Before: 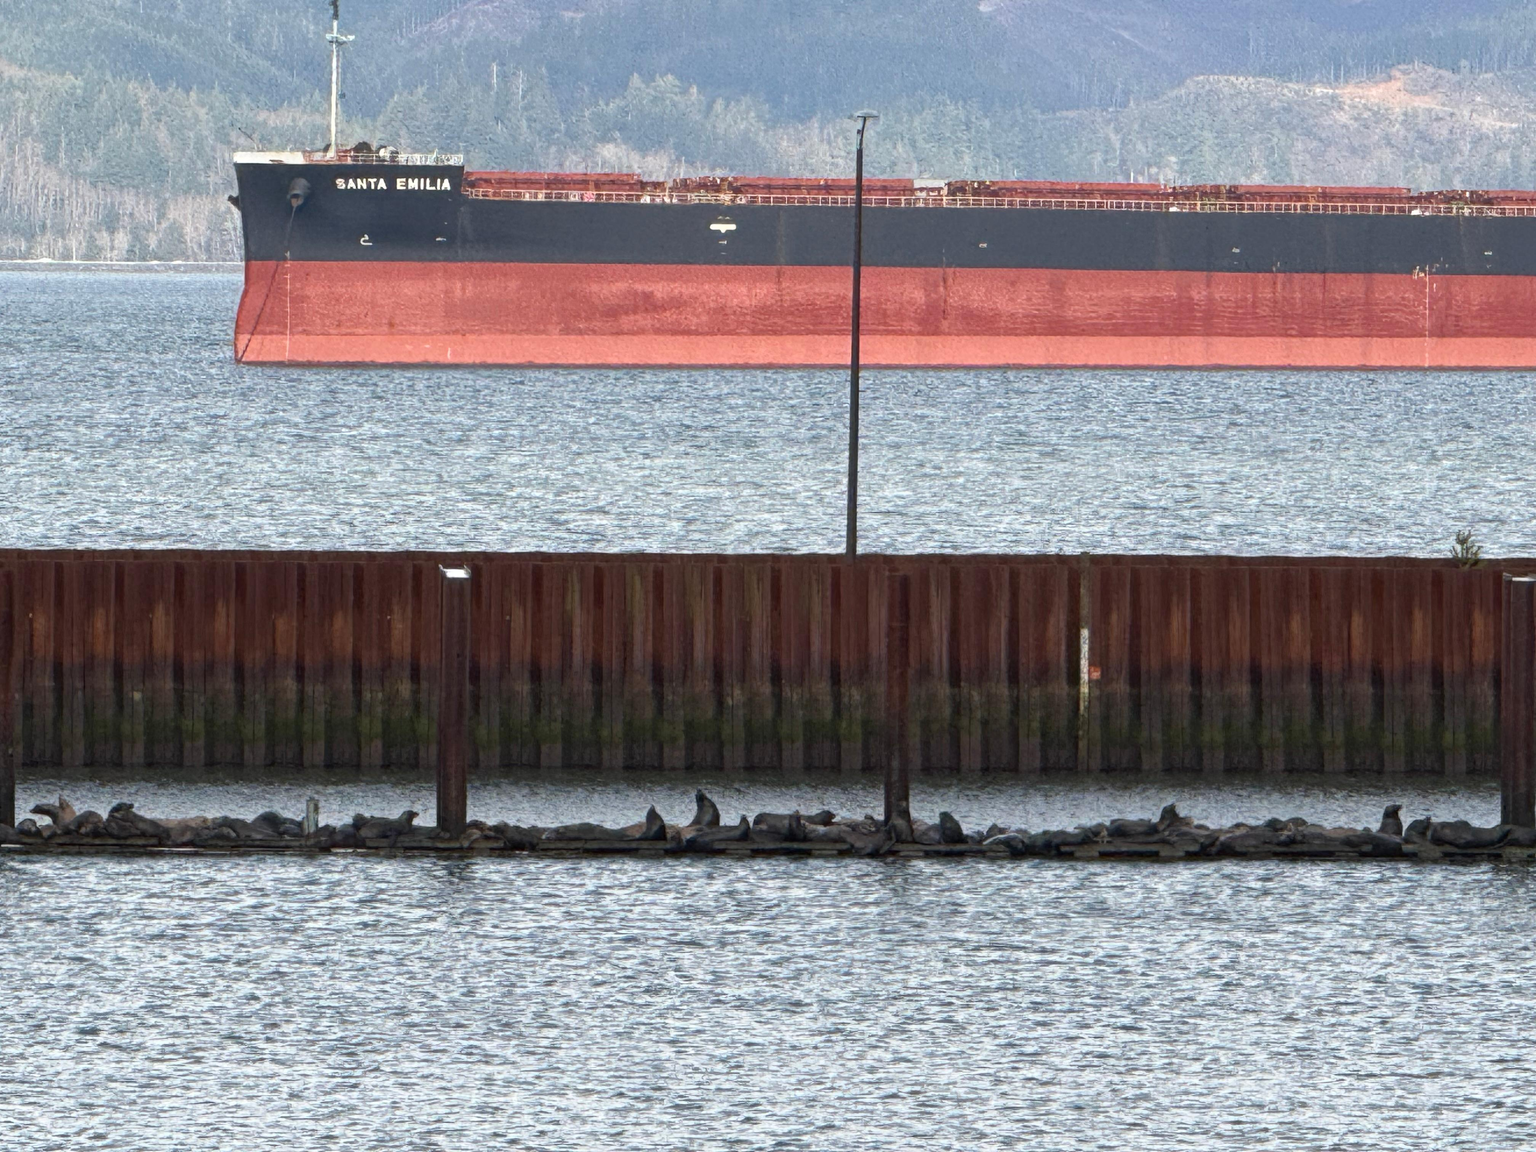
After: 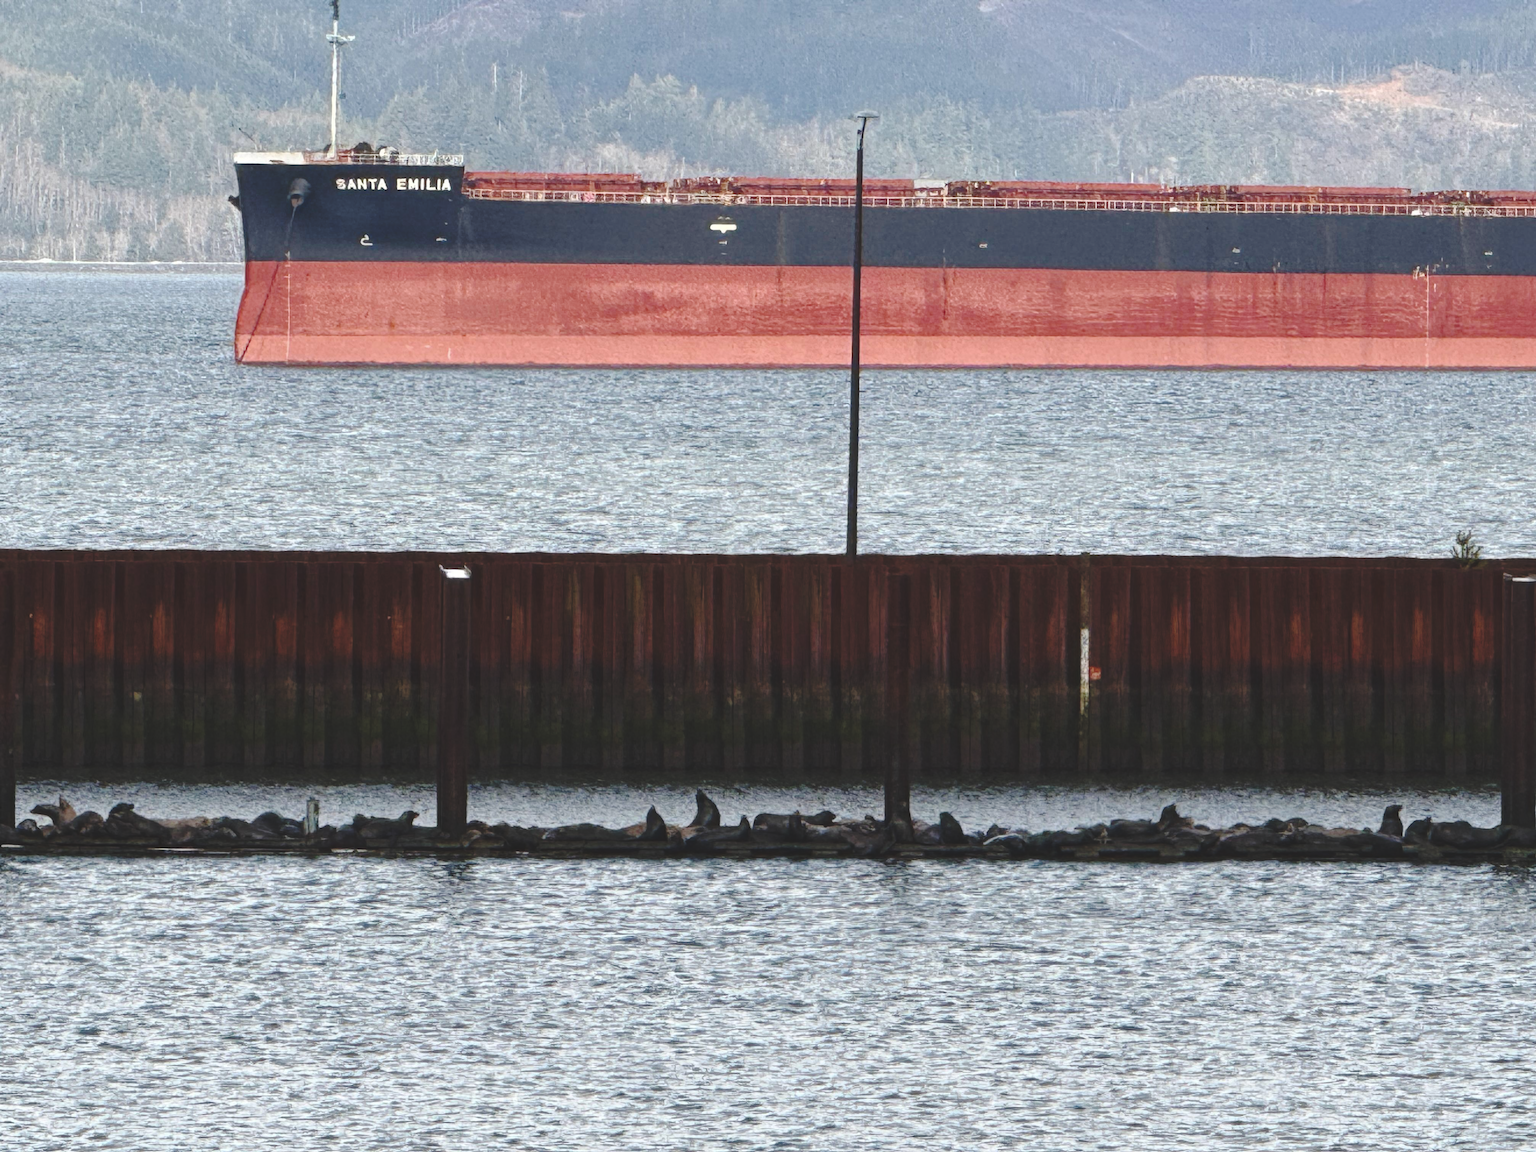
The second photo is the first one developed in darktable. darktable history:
base curve: curves: ch0 [(0, 0.024) (0.055, 0.065) (0.121, 0.166) (0.236, 0.319) (0.693, 0.726) (1, 1)], preserve colors none
contrast brightness saturation: brightness -0.096
